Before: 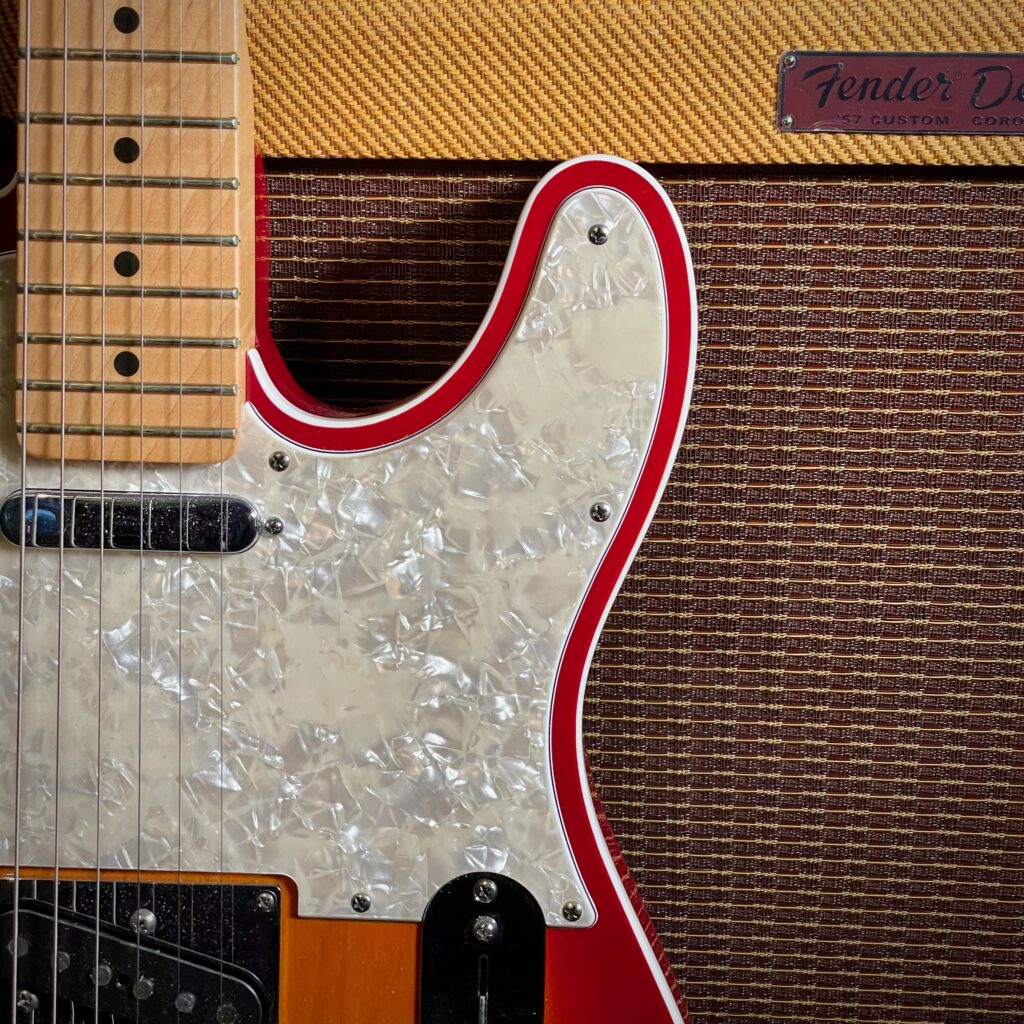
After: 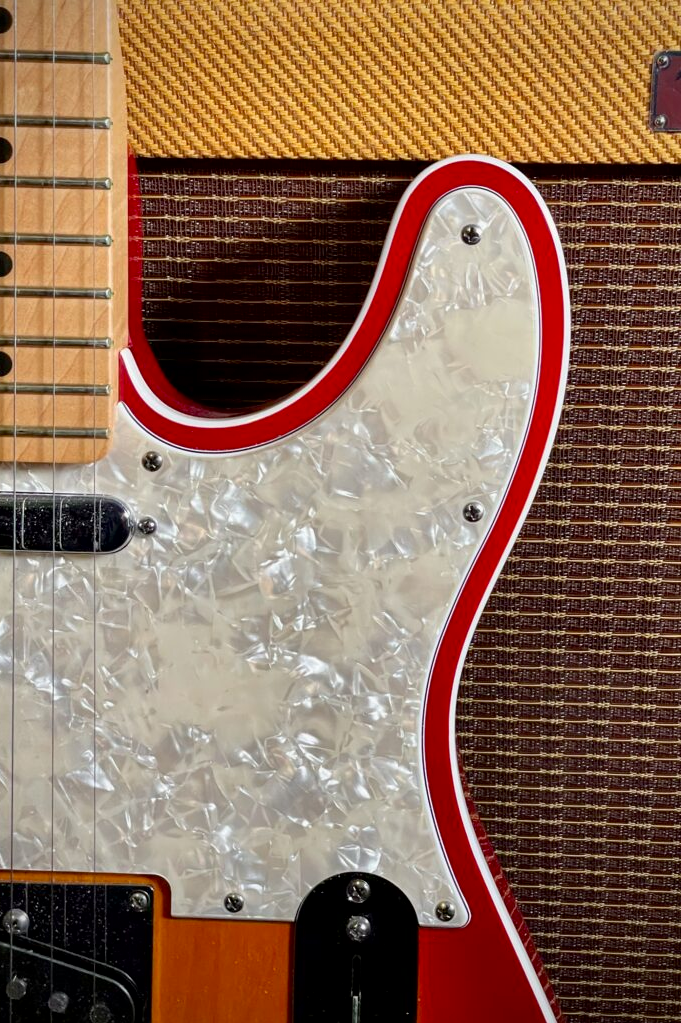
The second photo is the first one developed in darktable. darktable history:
contrast brightness saturation: contrast 0.071
crop and rotate: left 12.454%, right 20.953%
